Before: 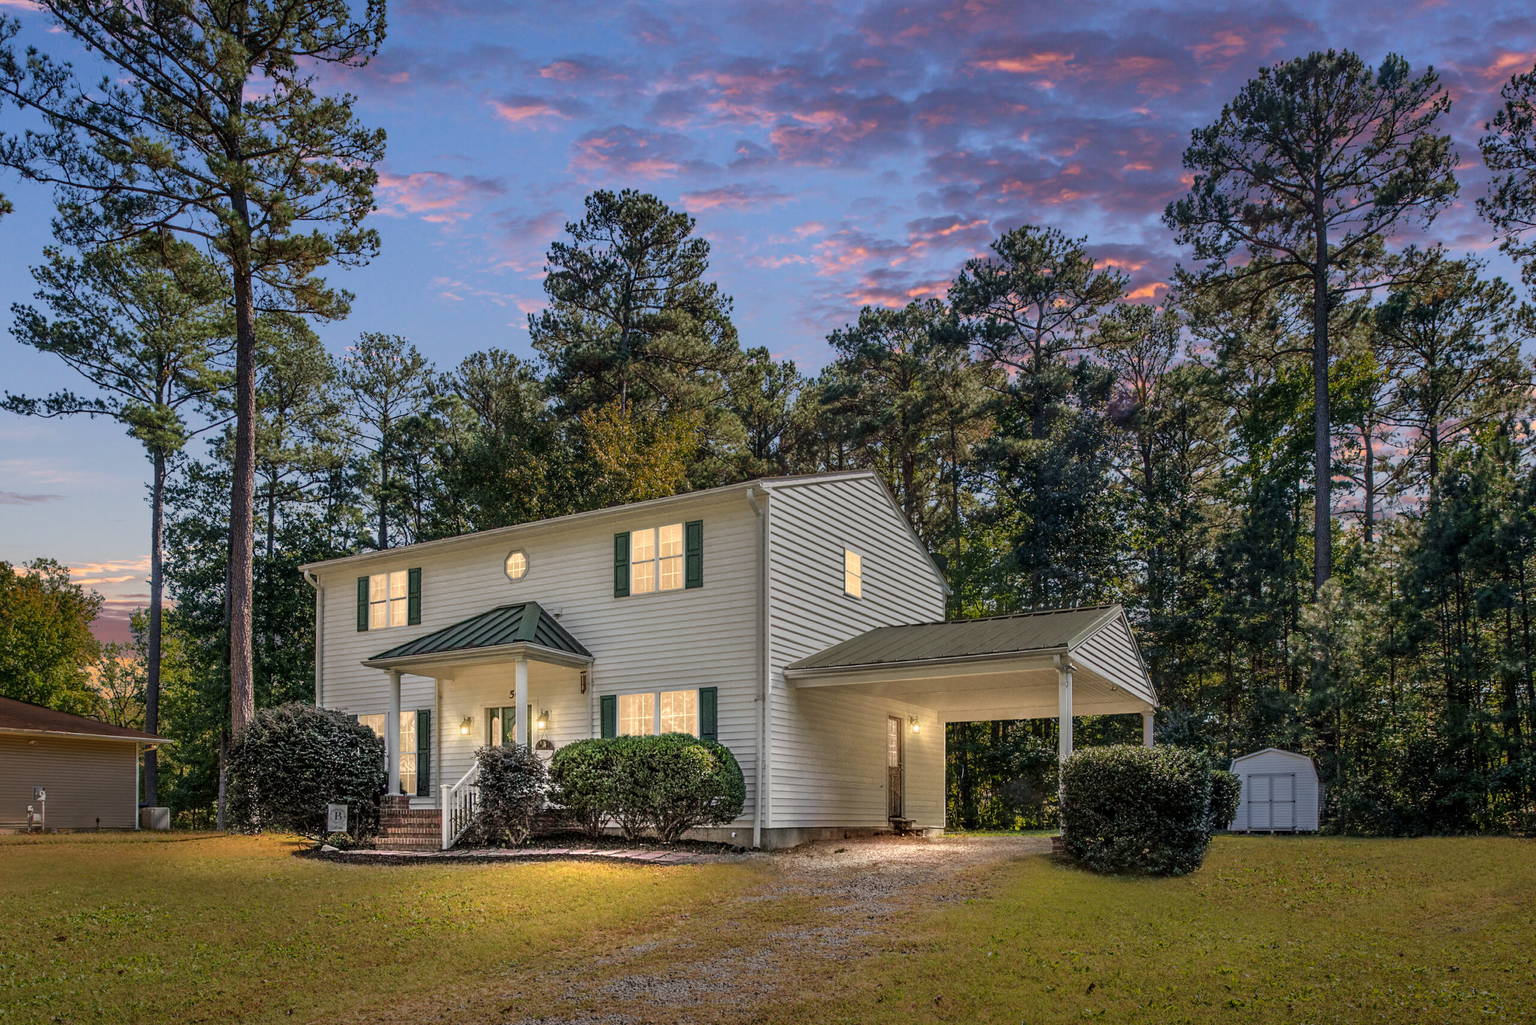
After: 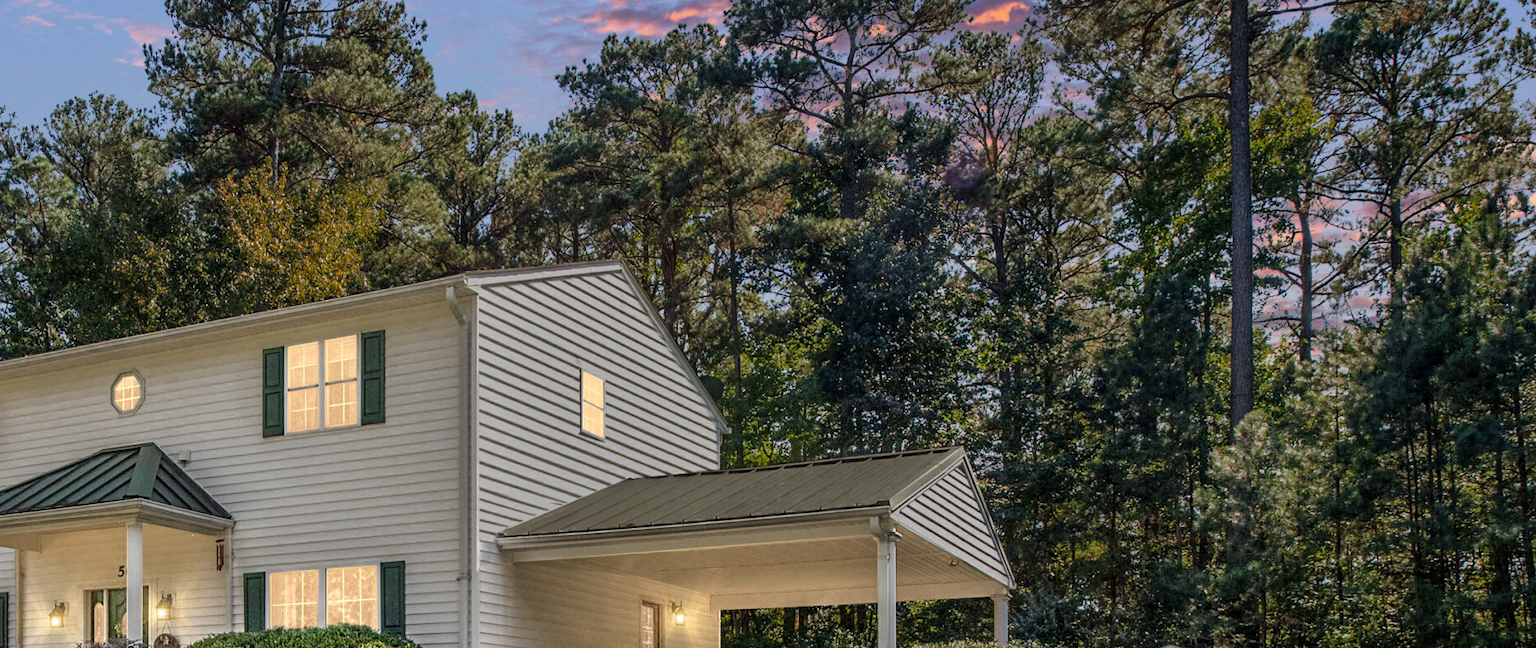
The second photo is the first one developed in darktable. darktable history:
crop and rotate: left 27.636%, top 27.458%, bottom 26.765%
